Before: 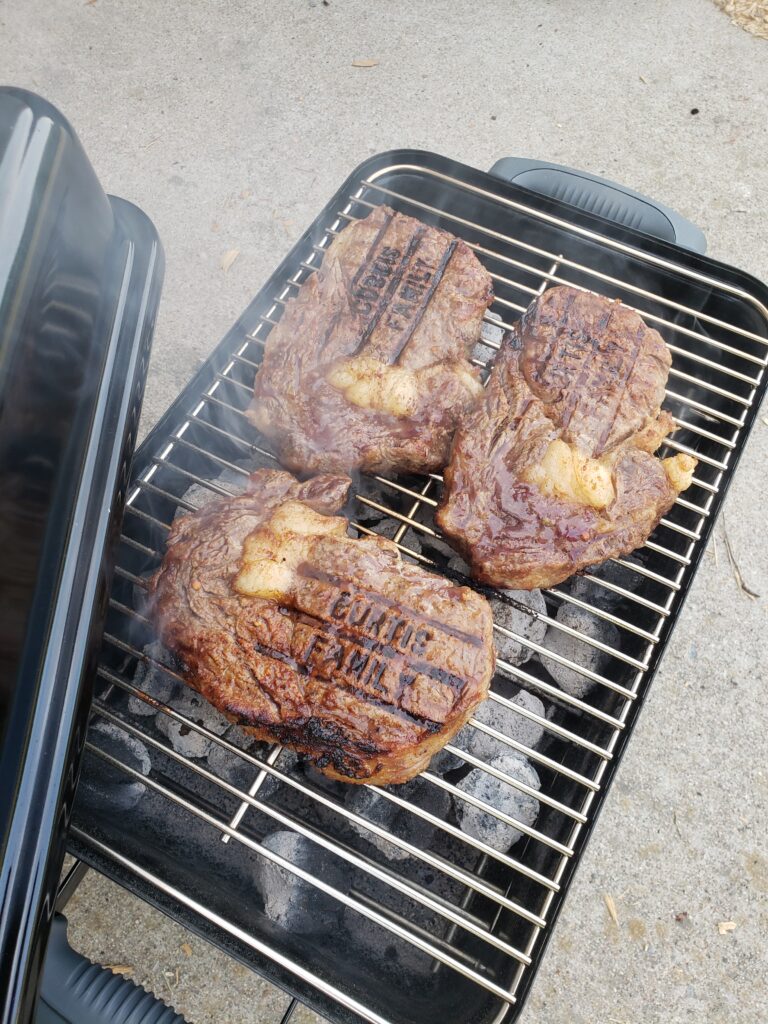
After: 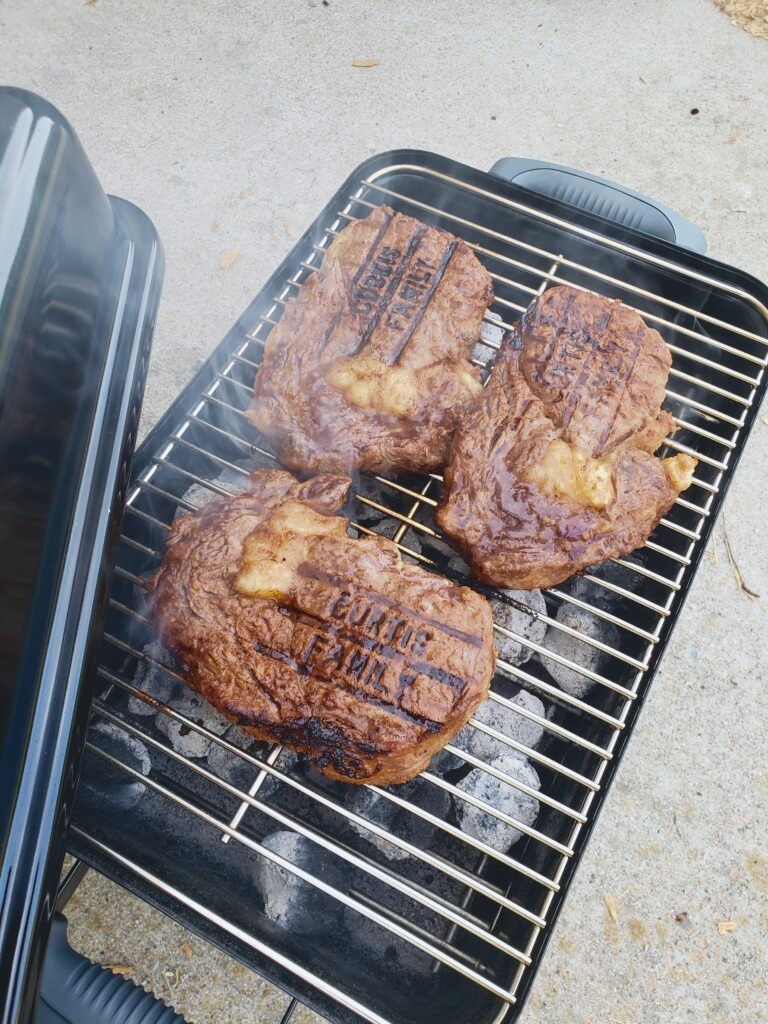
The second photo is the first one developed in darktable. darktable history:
tone curve: curves: ch0 [(0, 0.084) (0.155, 0.169) (0.46, 0.466) (0.751, 0.788) (1, 0.961)]; ch1 [(0, 0) (0.43, 0.408) (0.476, 0.469) (0.505, 0.503) (0.553, 0.563) (0.592, 0.581) (0.631, 0.625) (1, 1)]; ch2 [(0, 0) (0.505, 0.495) (0.55, 0.557) (0.583, 0.573) (1, 1)], color space Lab, independent channels, preserve colors none
color zones: curves: ch0 [(0.11, 0.396) (0.195, 0.36) (0.25, 0.5) (0.303, 0.412) (0.357, 0.544) (0.75, 0.5) (0.967, 0.328)]; ch1 [(0, 0.468) (0.112, 0.512) (0.202, 0.6) (0.25, 0.5) (0.307, 0.352) (0.357, 0.544) (0.75, 0.5) (0.963, 0.524)]
